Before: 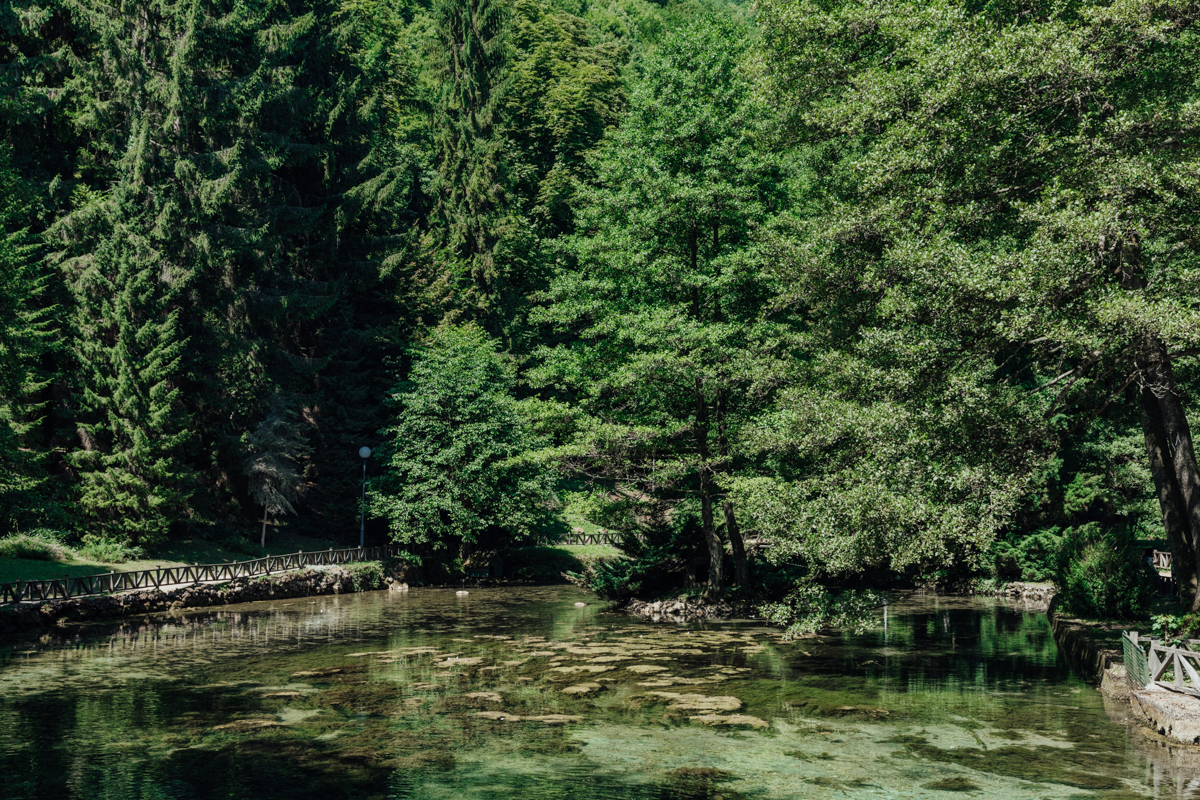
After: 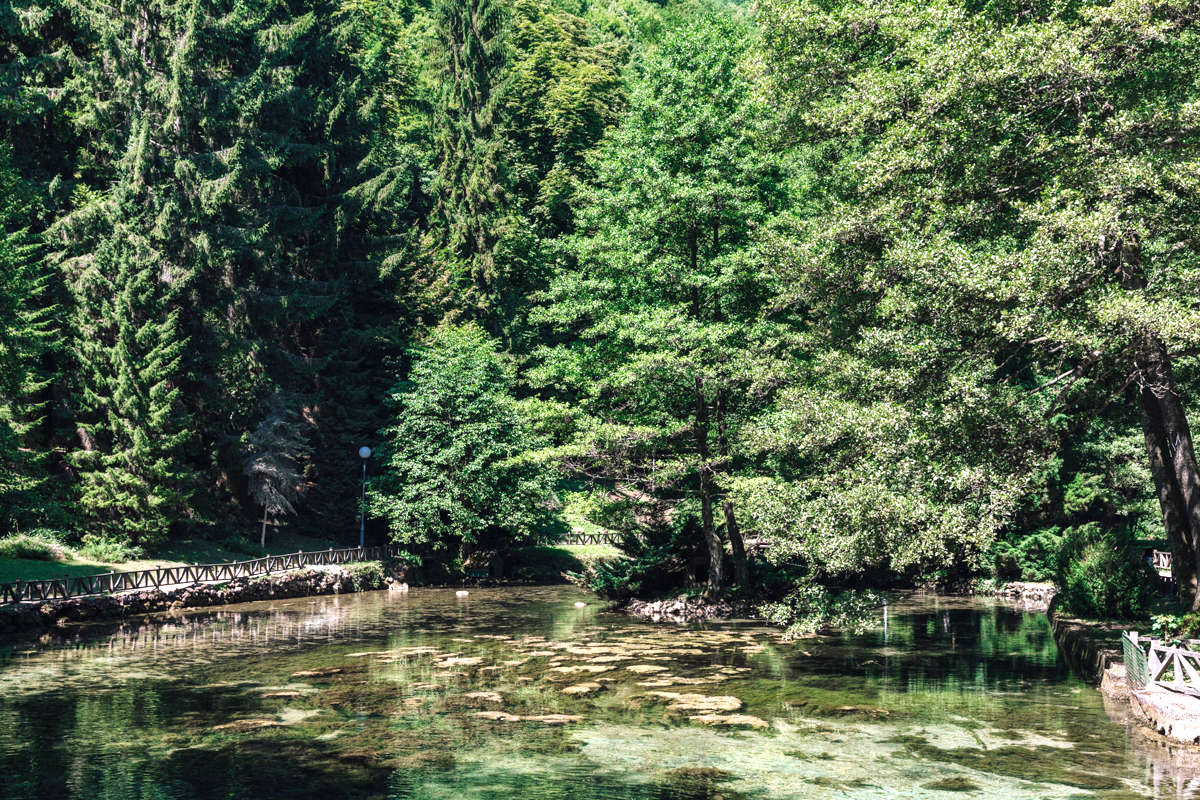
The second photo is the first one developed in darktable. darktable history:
white balance: red 1.066, blue 1.119
rotate and perspective: crop left 0, crop top 0
exposure: black level correction 0, exposure 1 EV, compensate exposure bias true, compensate highlight preservation false
